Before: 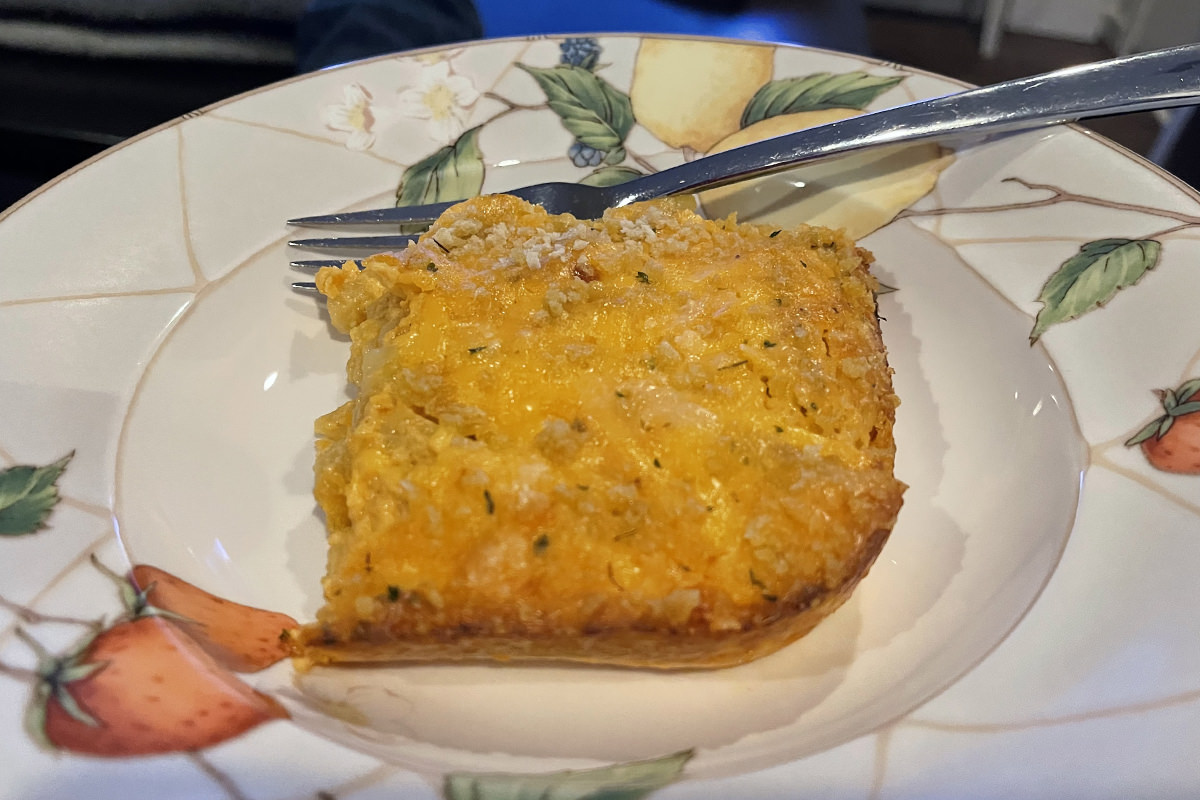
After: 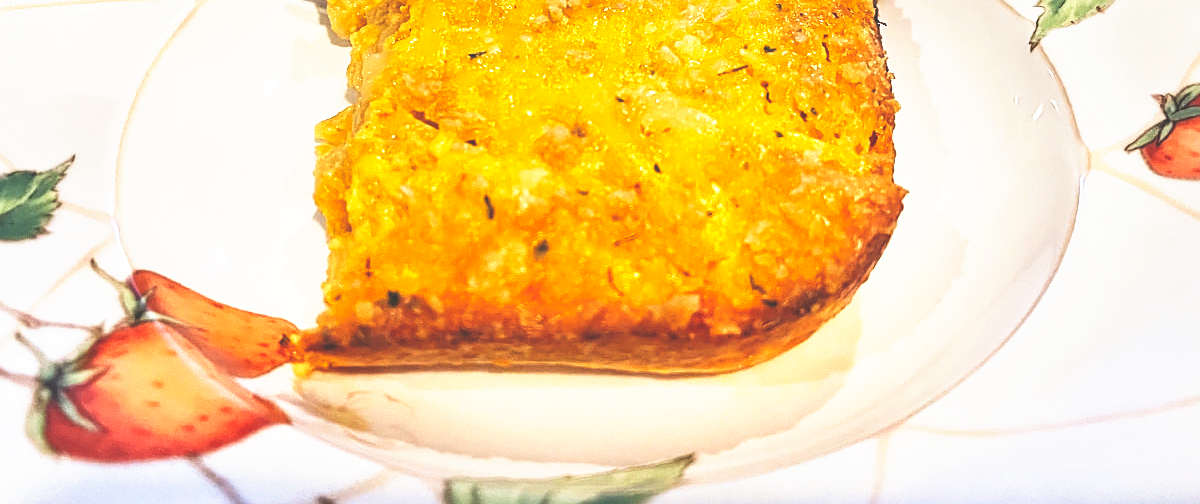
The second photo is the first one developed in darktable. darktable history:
crop and rotate: top 36.979%
base curve: curves: ch0 [(0, 0.036) (0.007, 0.037) (0.604, 0.887) (1, 1)], preserve colors none
exposure: exposure 0.605 EV, compensate highlight preservation false
sharpen: on, module defaults
